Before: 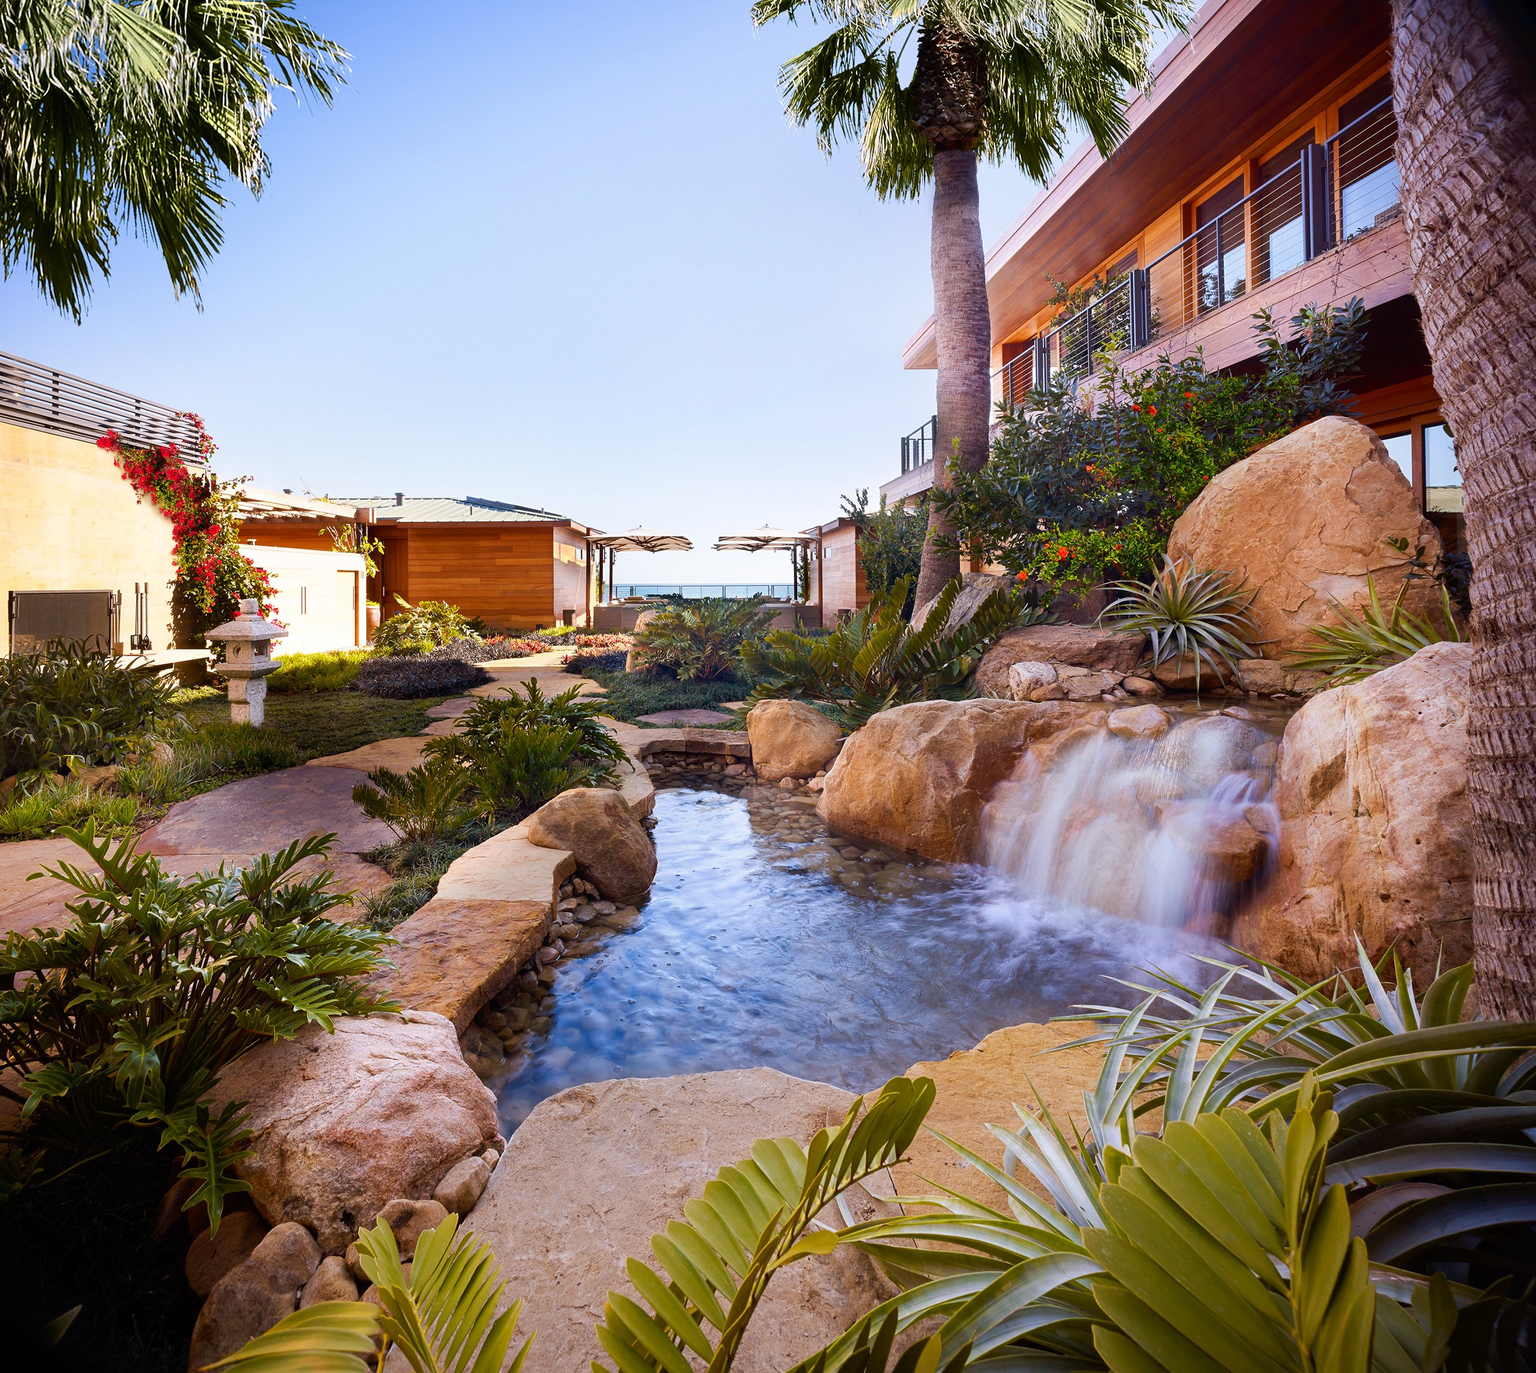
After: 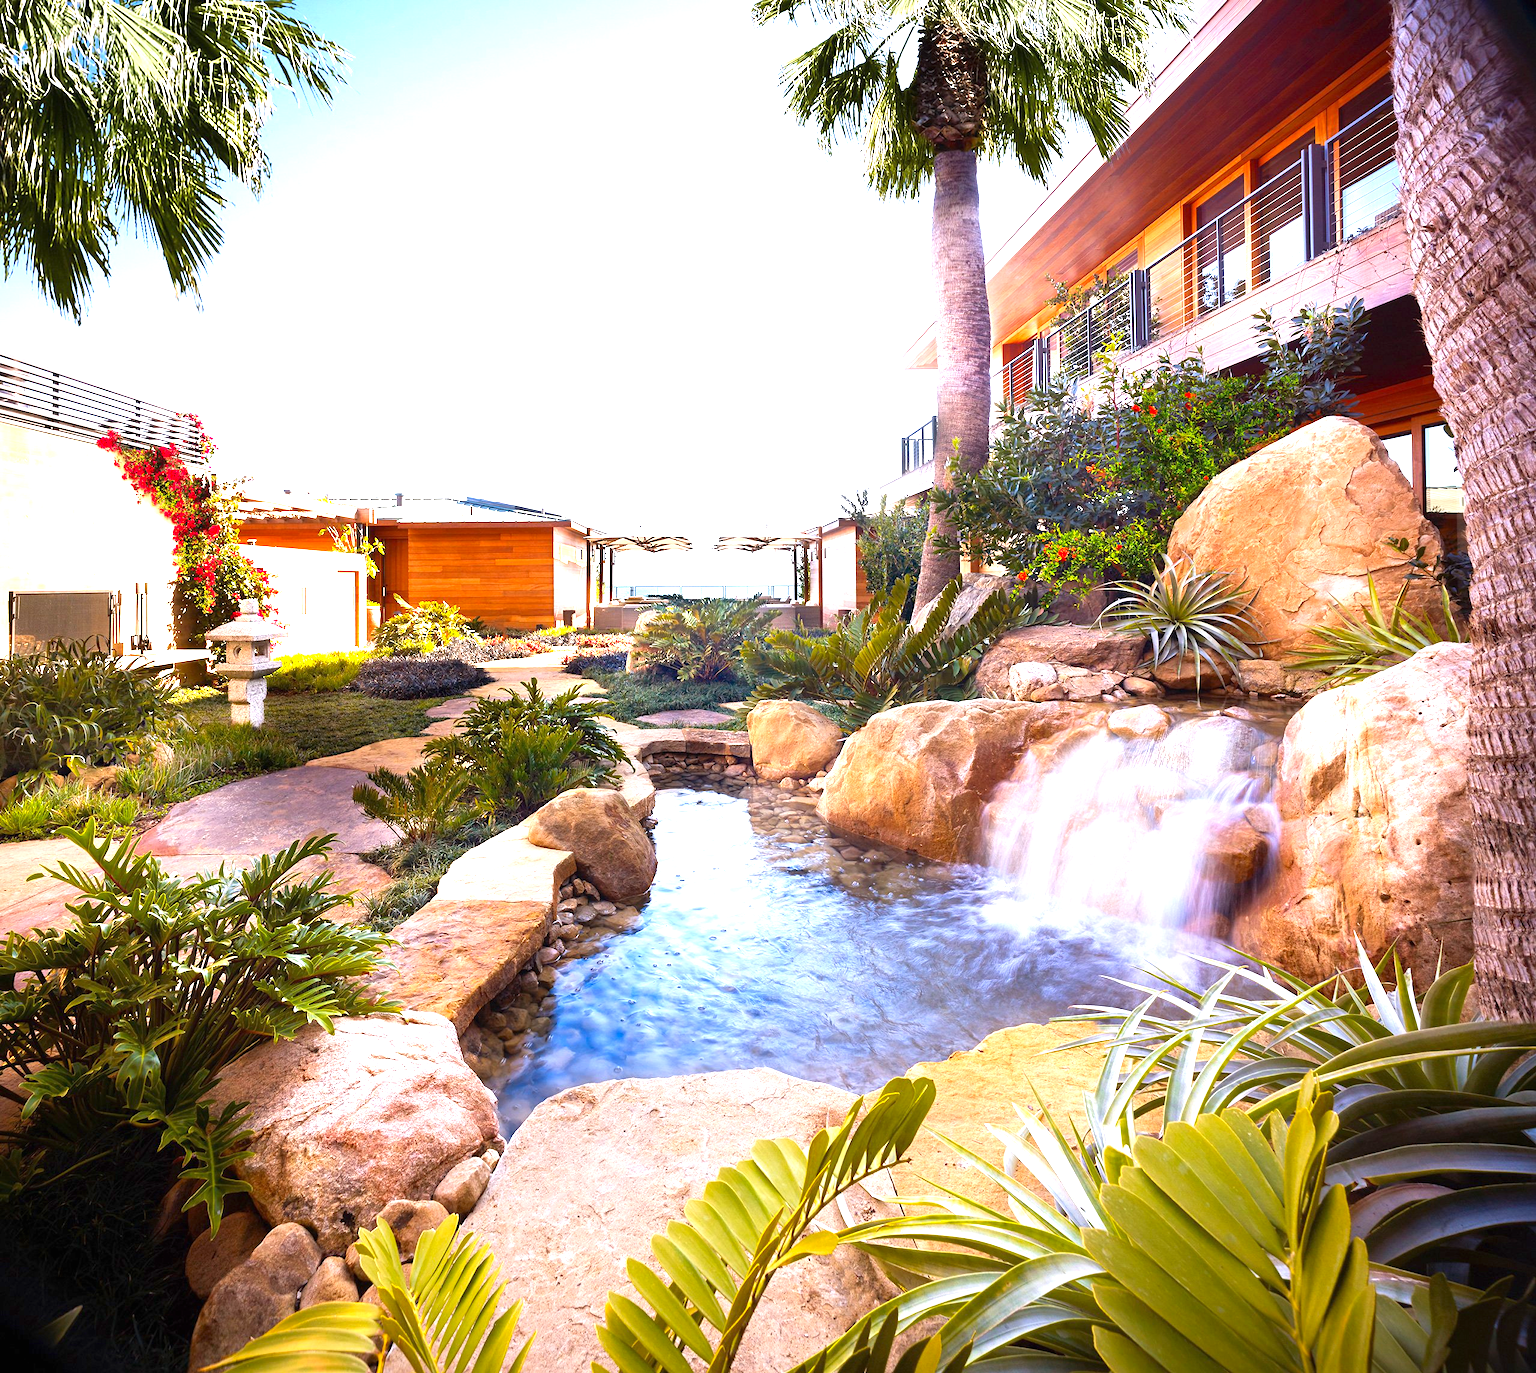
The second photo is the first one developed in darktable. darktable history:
exposure: black level correction 0, exposure 1.388 EV, compensate exposure bias true, compensate highlight preservation false
vibrance: on, module defaults
